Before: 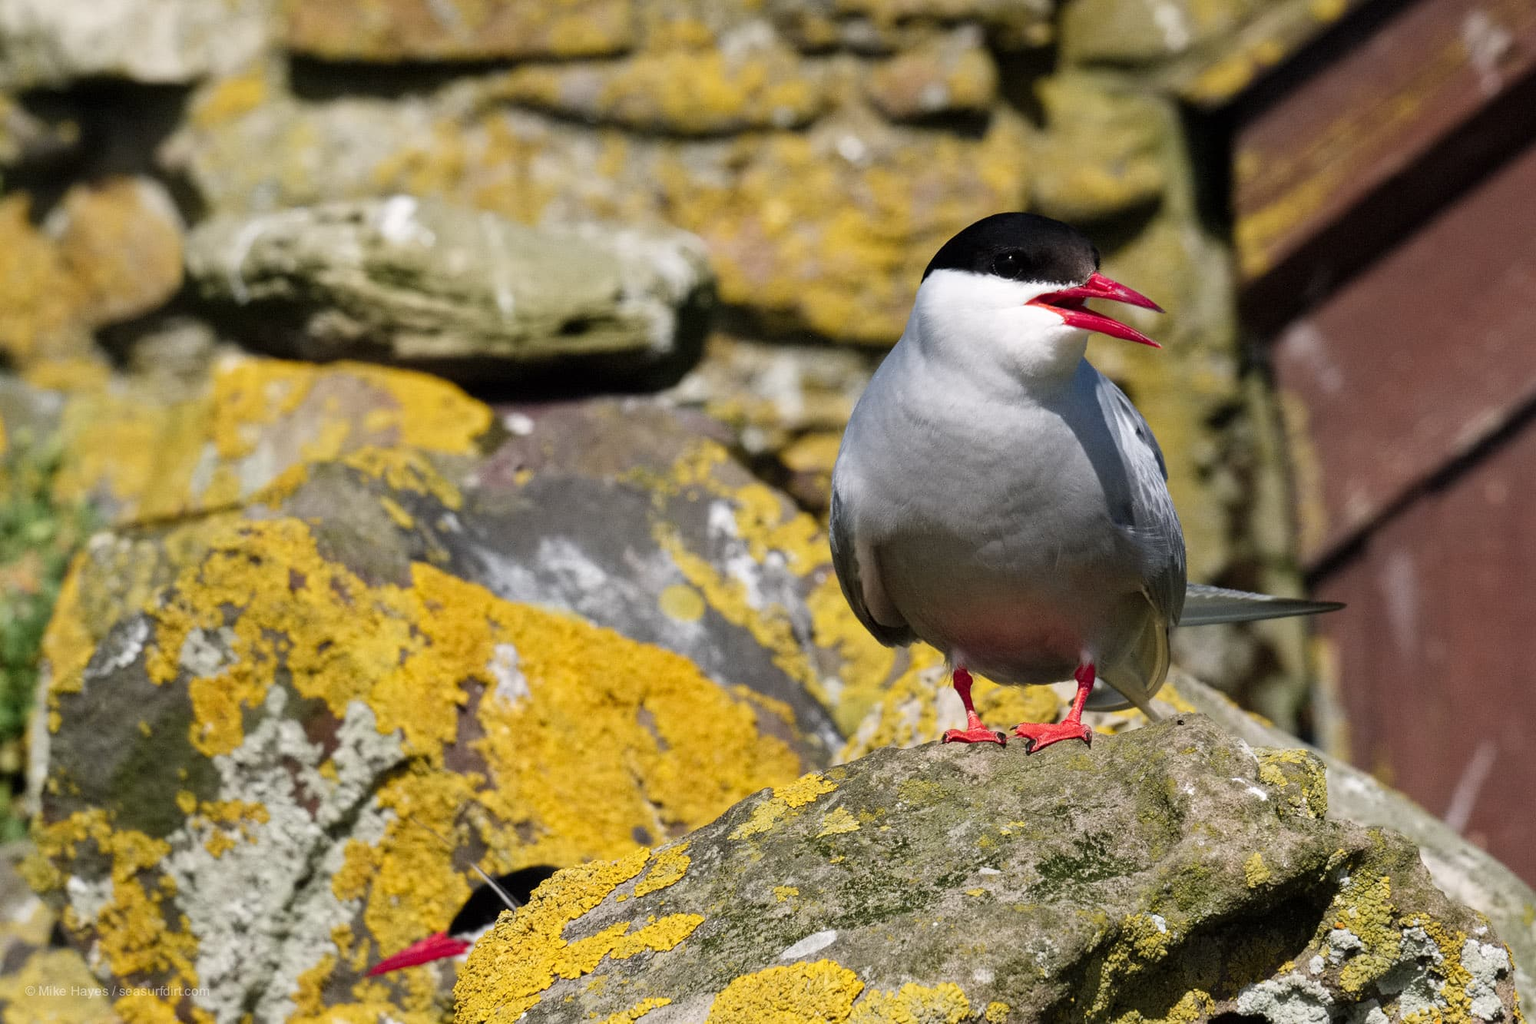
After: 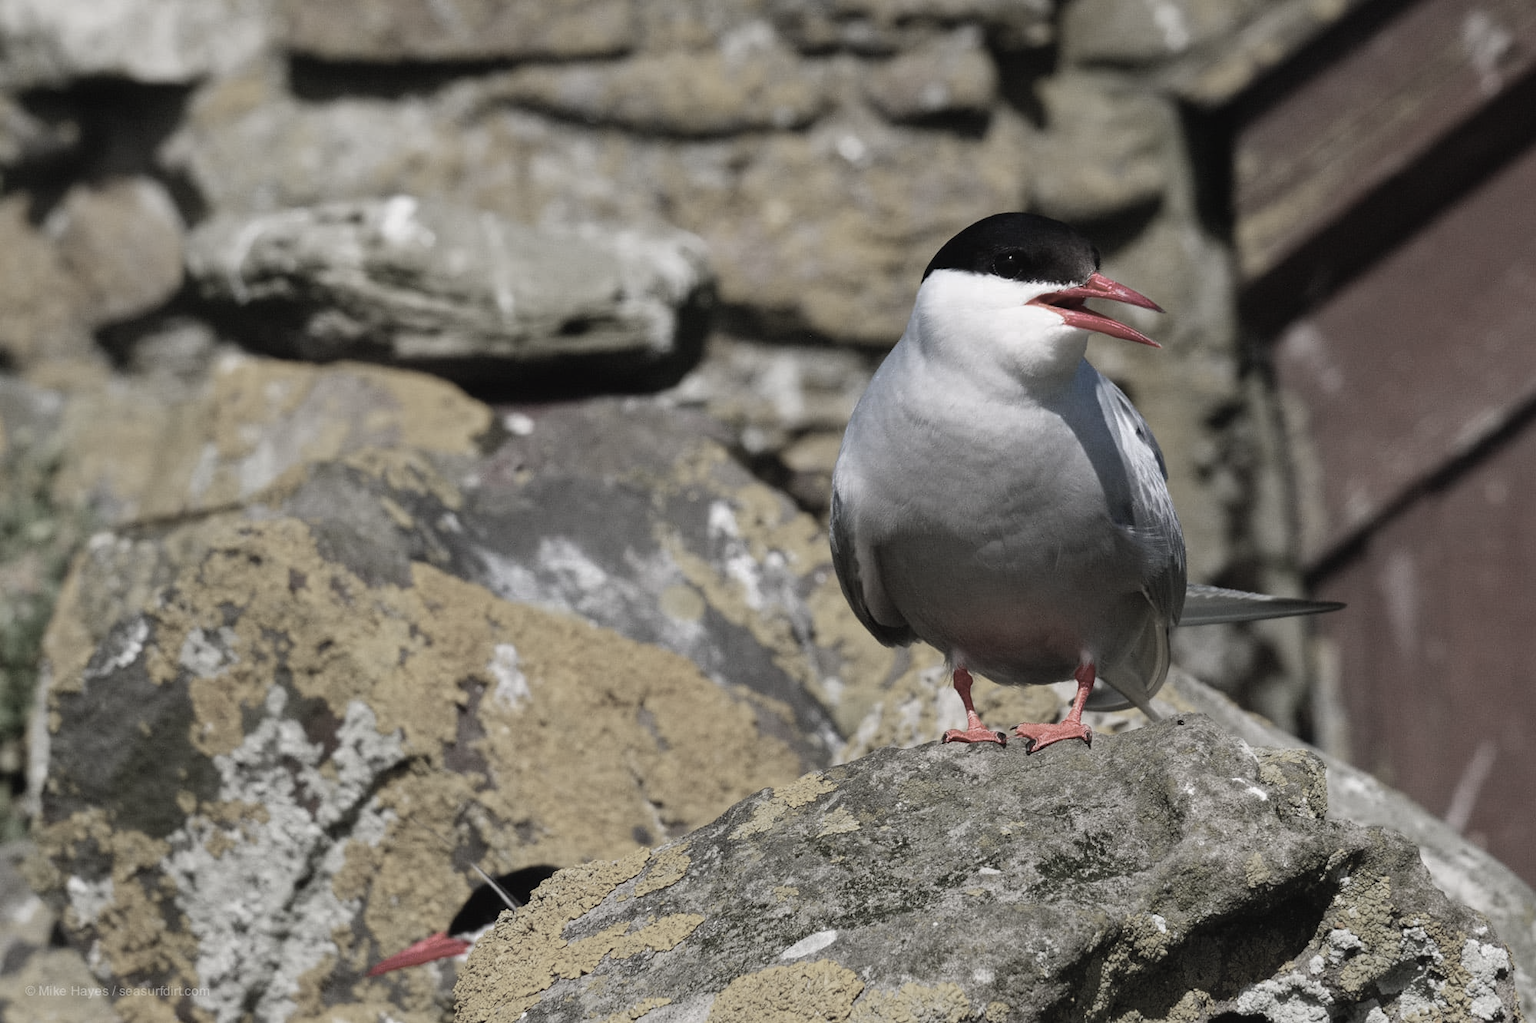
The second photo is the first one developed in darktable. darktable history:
contrast brightness saturation: contrast -0.08, brightness -0.04, saturation -0.11
color zones: curves: ch0 [(0, 0.613) (0.01, 0.613) (0.245, 0.448) (0.498, 0.529) (0.642, 0.665) (0.879, 0.777) (0.99, 0.613)]; ch1 [(0, 0.272) (0.219, 0.127) (0.724, 0.346)]
